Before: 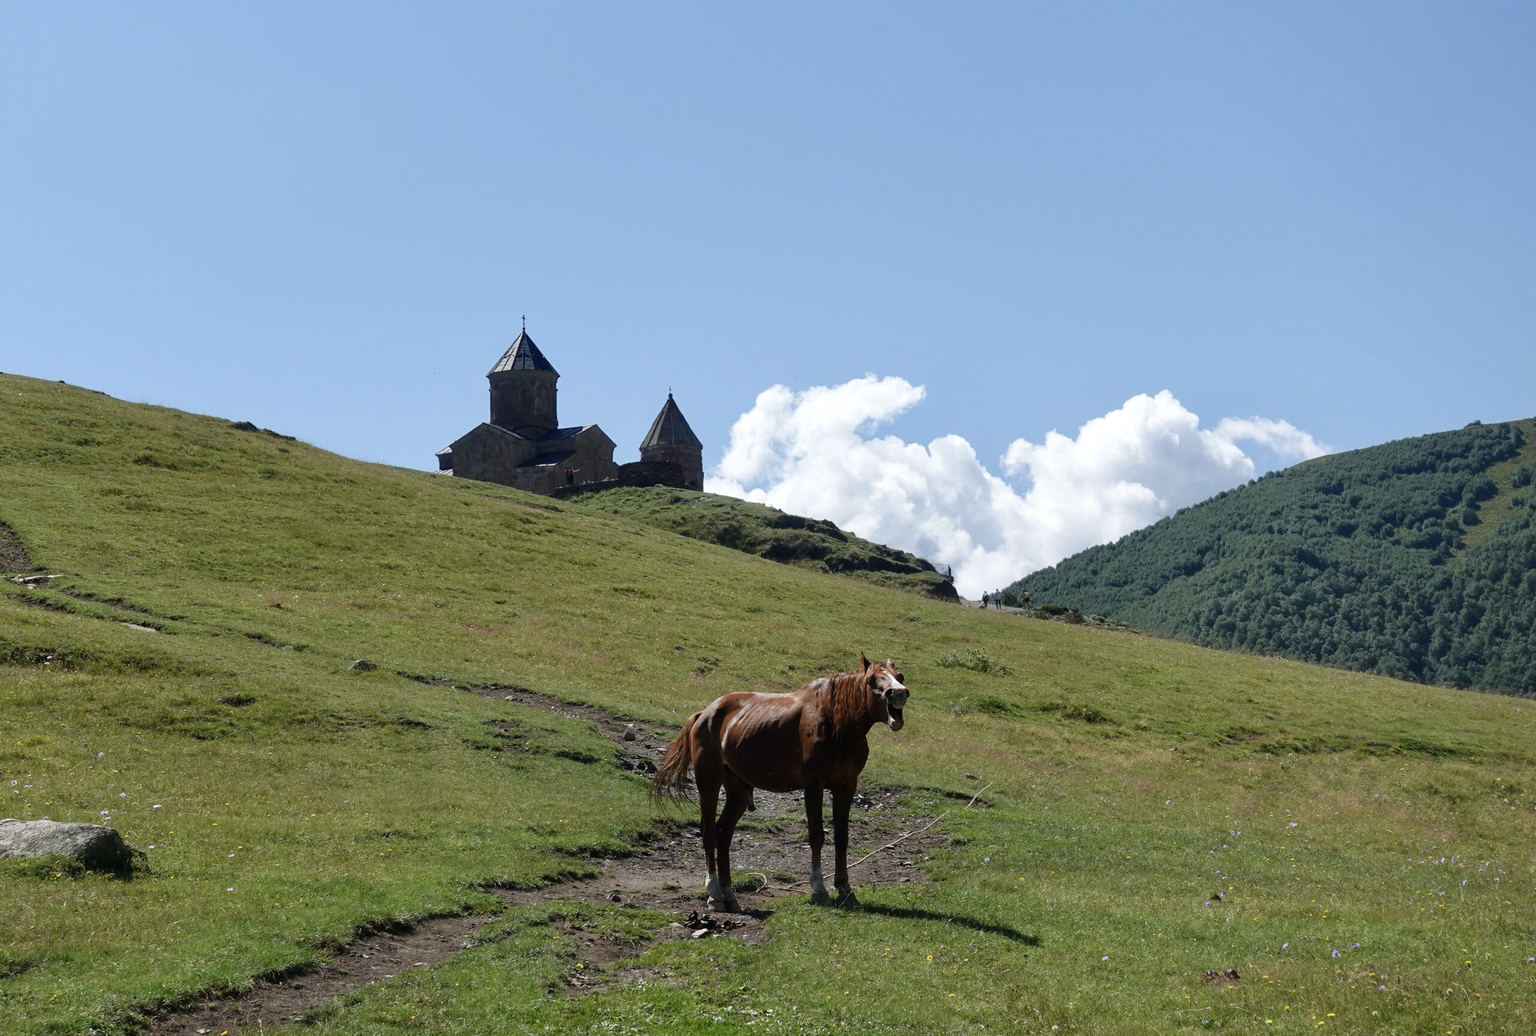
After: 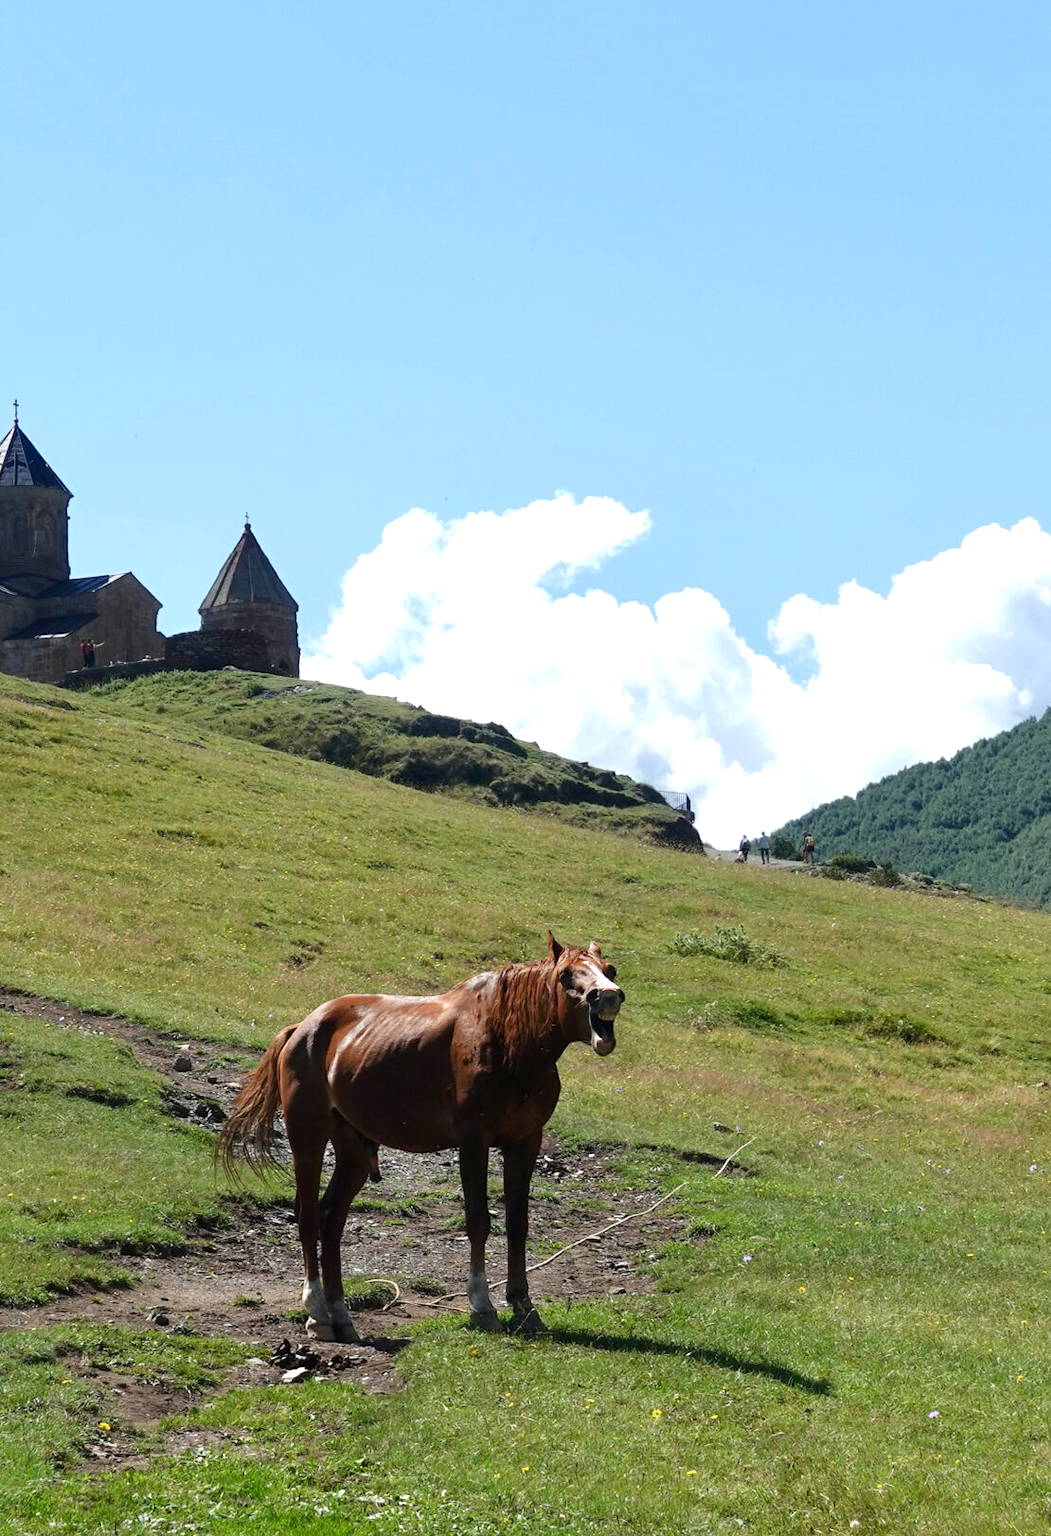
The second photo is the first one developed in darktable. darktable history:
crop: left 33.452%, top 6.025%, right 23.155%
exposure: exposure 0.566 EV, compensate highlight preservation false
